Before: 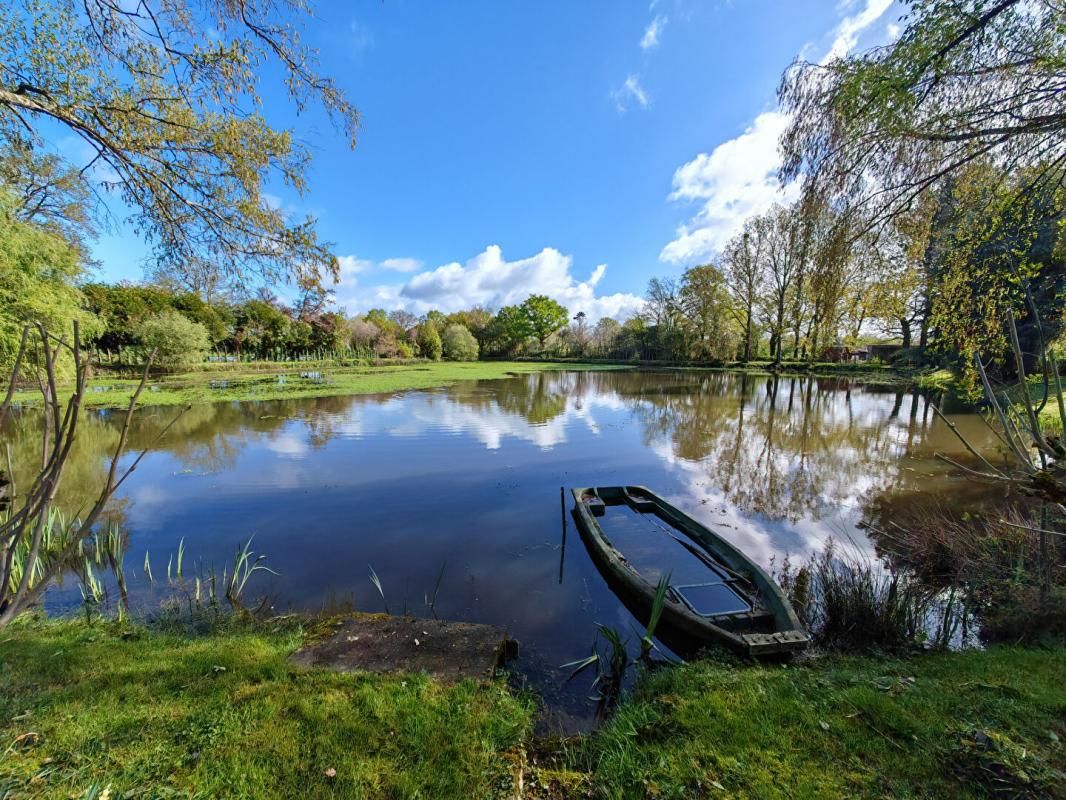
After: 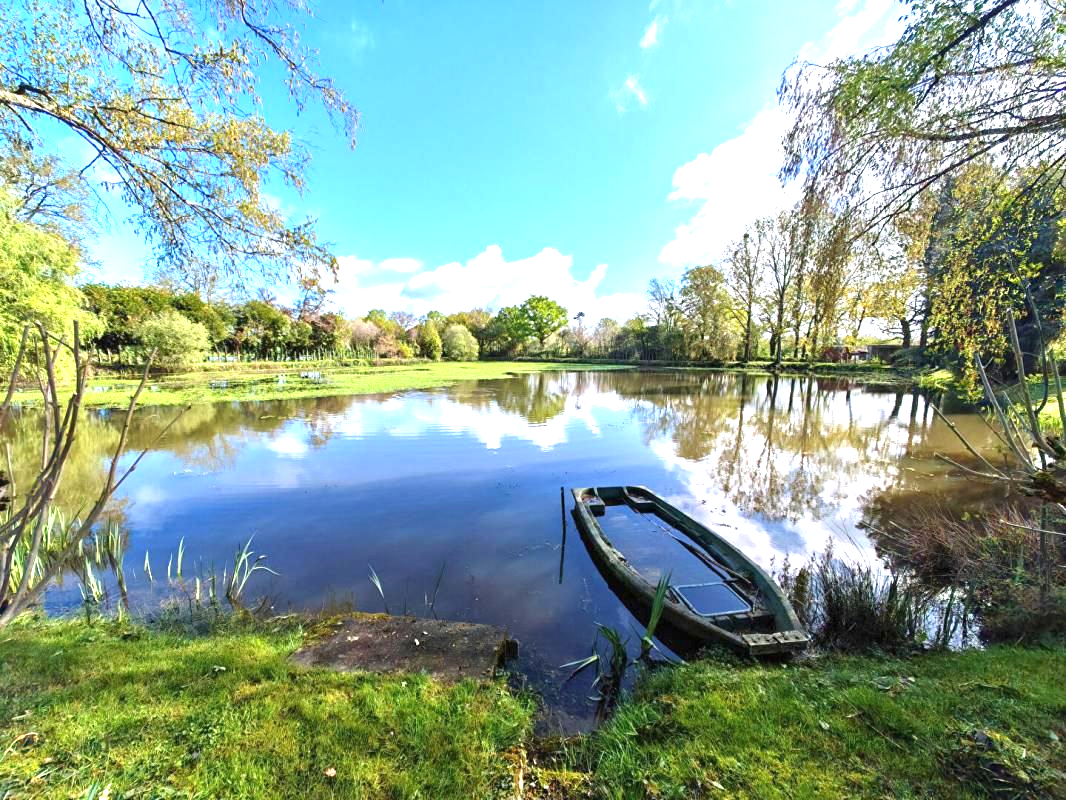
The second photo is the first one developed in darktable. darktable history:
exposure: black level correction 0, exposure 1.276 EV, compensate highlight preservation false
